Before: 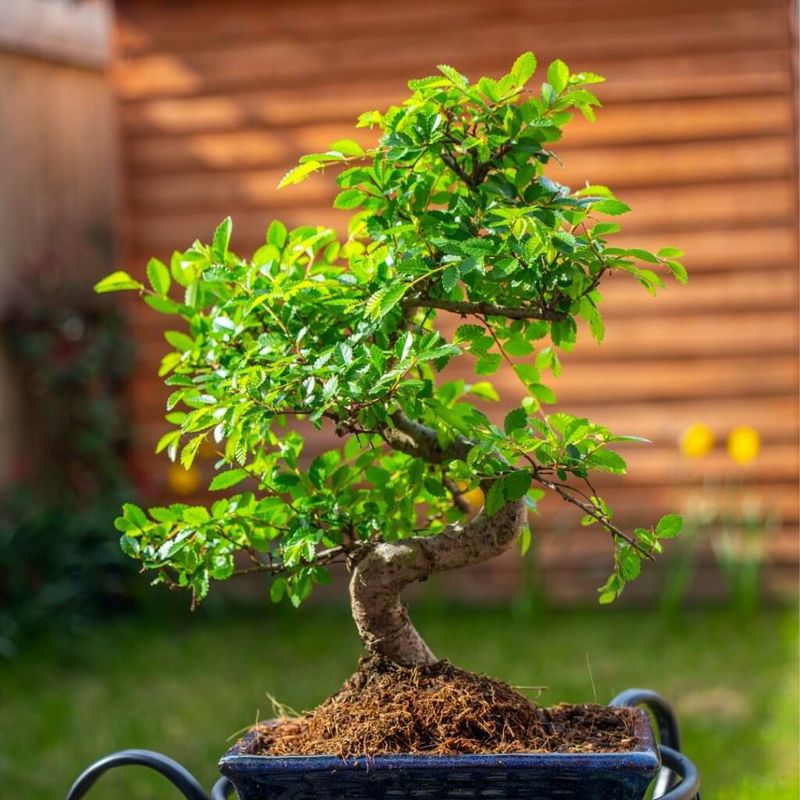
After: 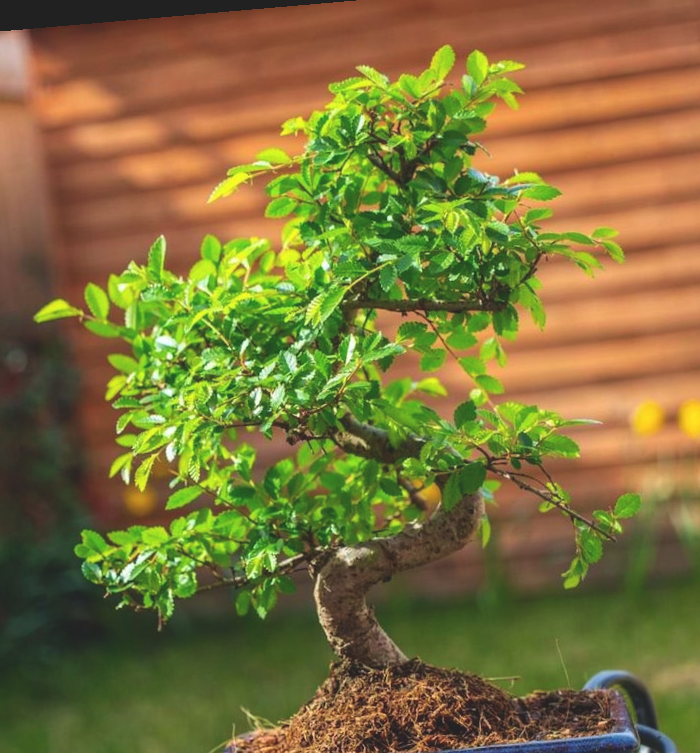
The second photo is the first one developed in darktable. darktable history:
exposure: black level correction -0.015, compensate highlight preservation false
crop: left 9.929%, top 3.475%, right 9.188%, bottom 9.529%
velvia: strength 15%
rotate and perspective: rotation -4.98°, automatic cropping off
